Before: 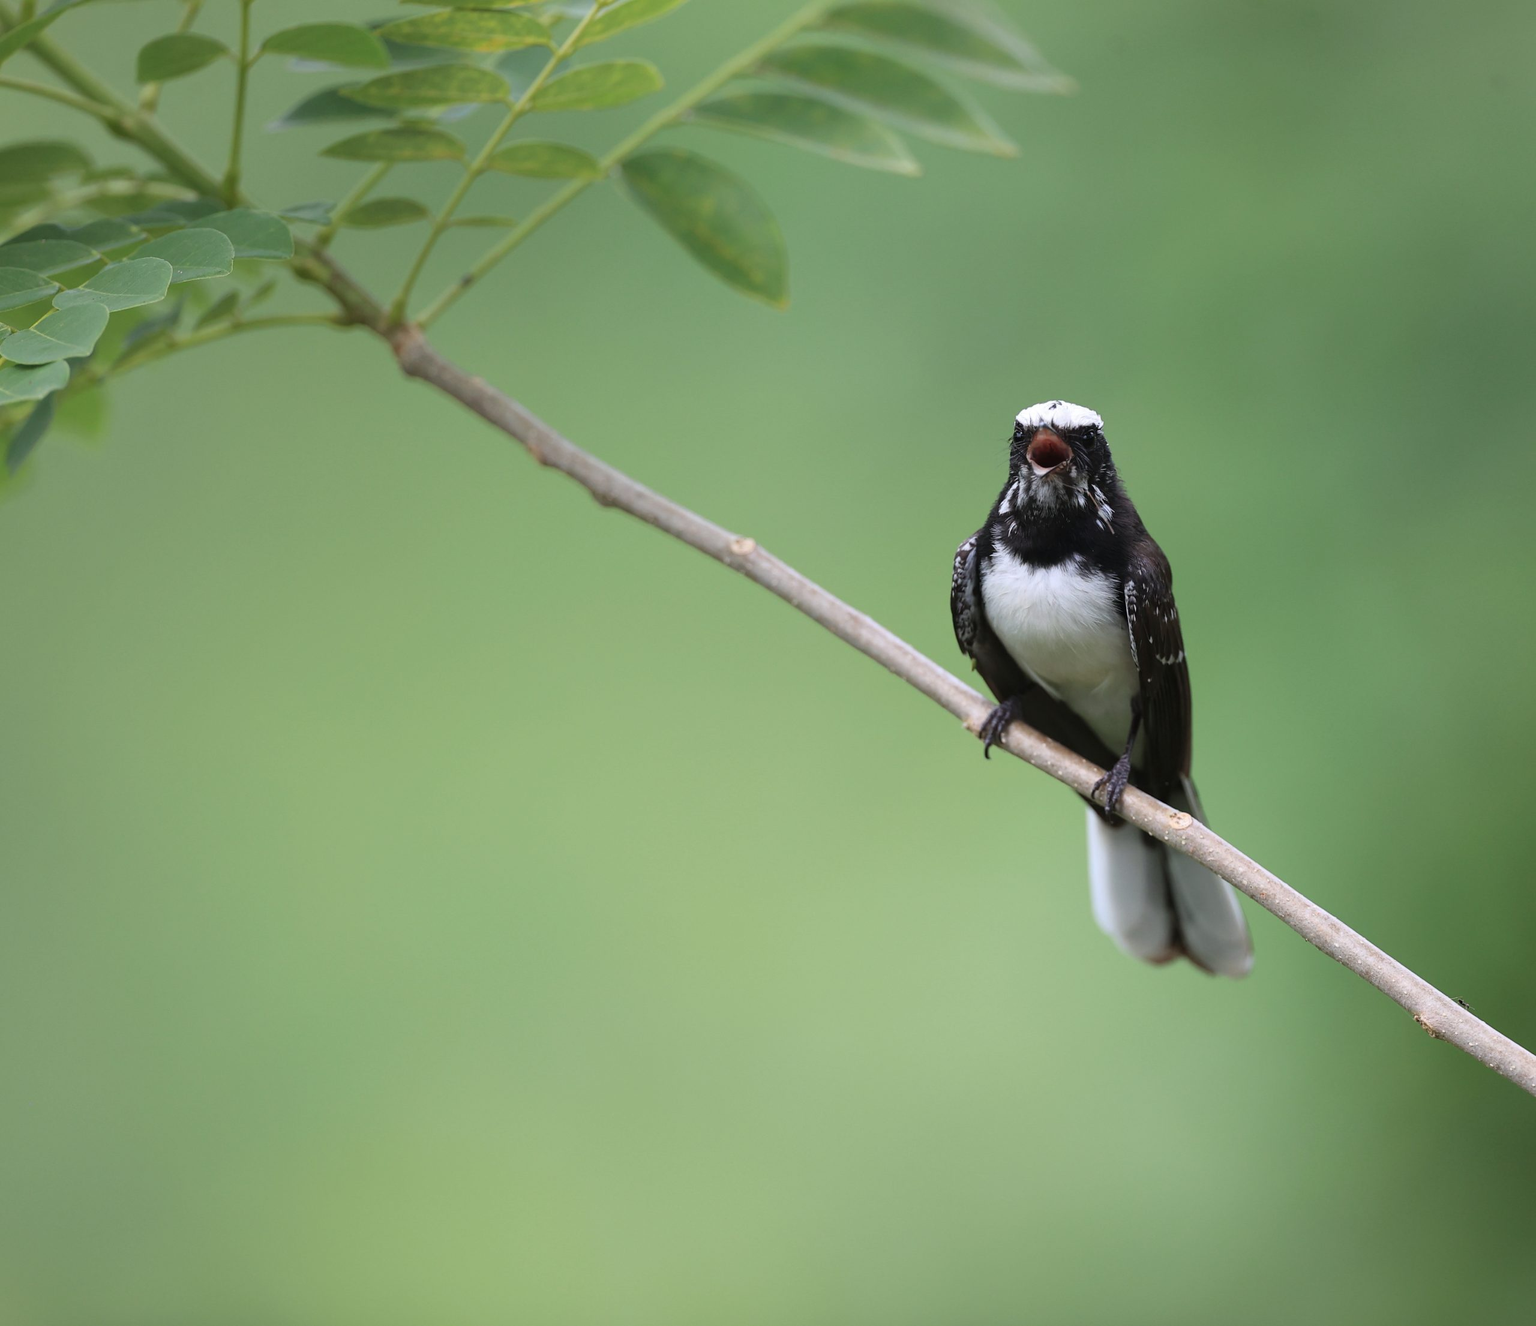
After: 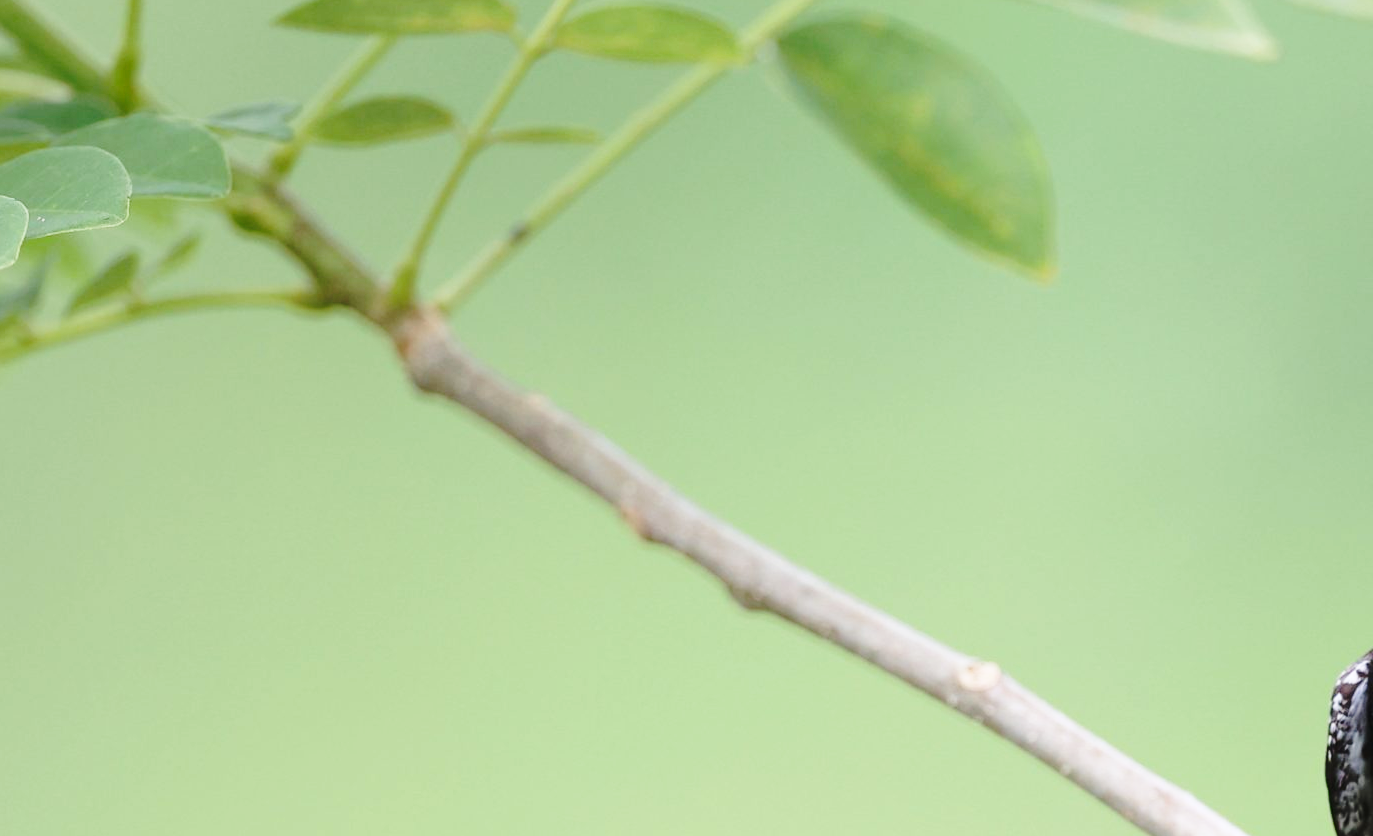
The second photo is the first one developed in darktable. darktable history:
base curve: curves: ch0 [(0, 0) (0.032, 0.037) (0.105, 0.228) (0.435, 0.76) (0.856, 0.983) (1, 1)], preserve colors none
crop: left 10.121%, top 10.631%, right 36.218%, bottom 51.526%
exposure: compensate highlight preservation false
